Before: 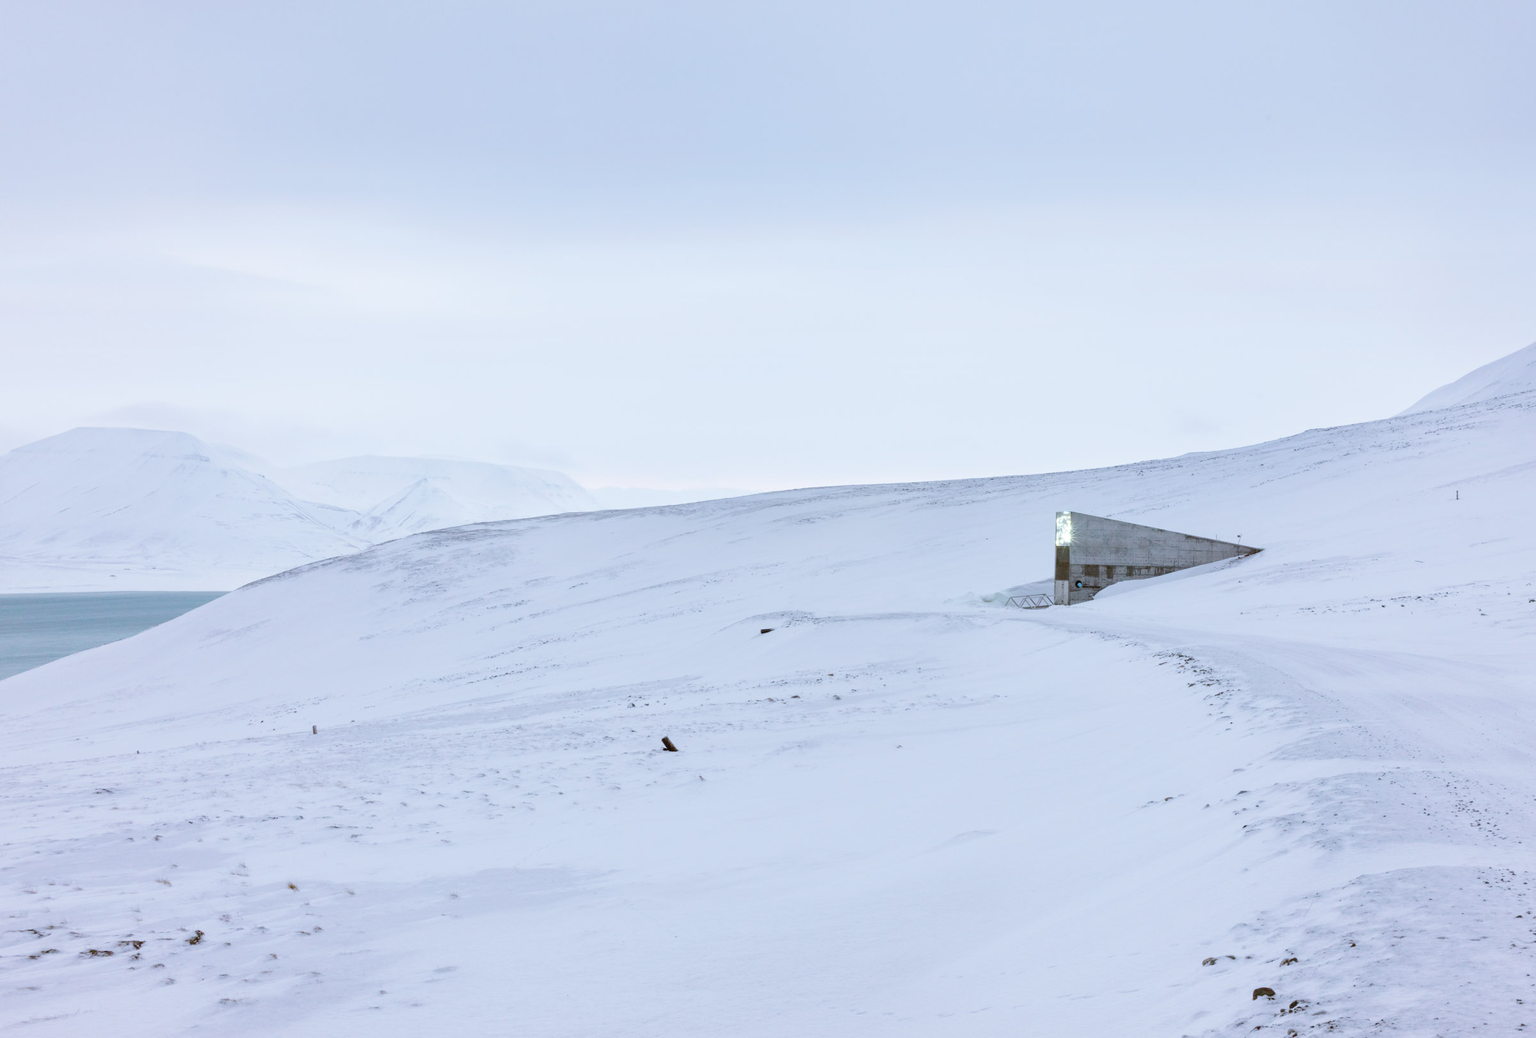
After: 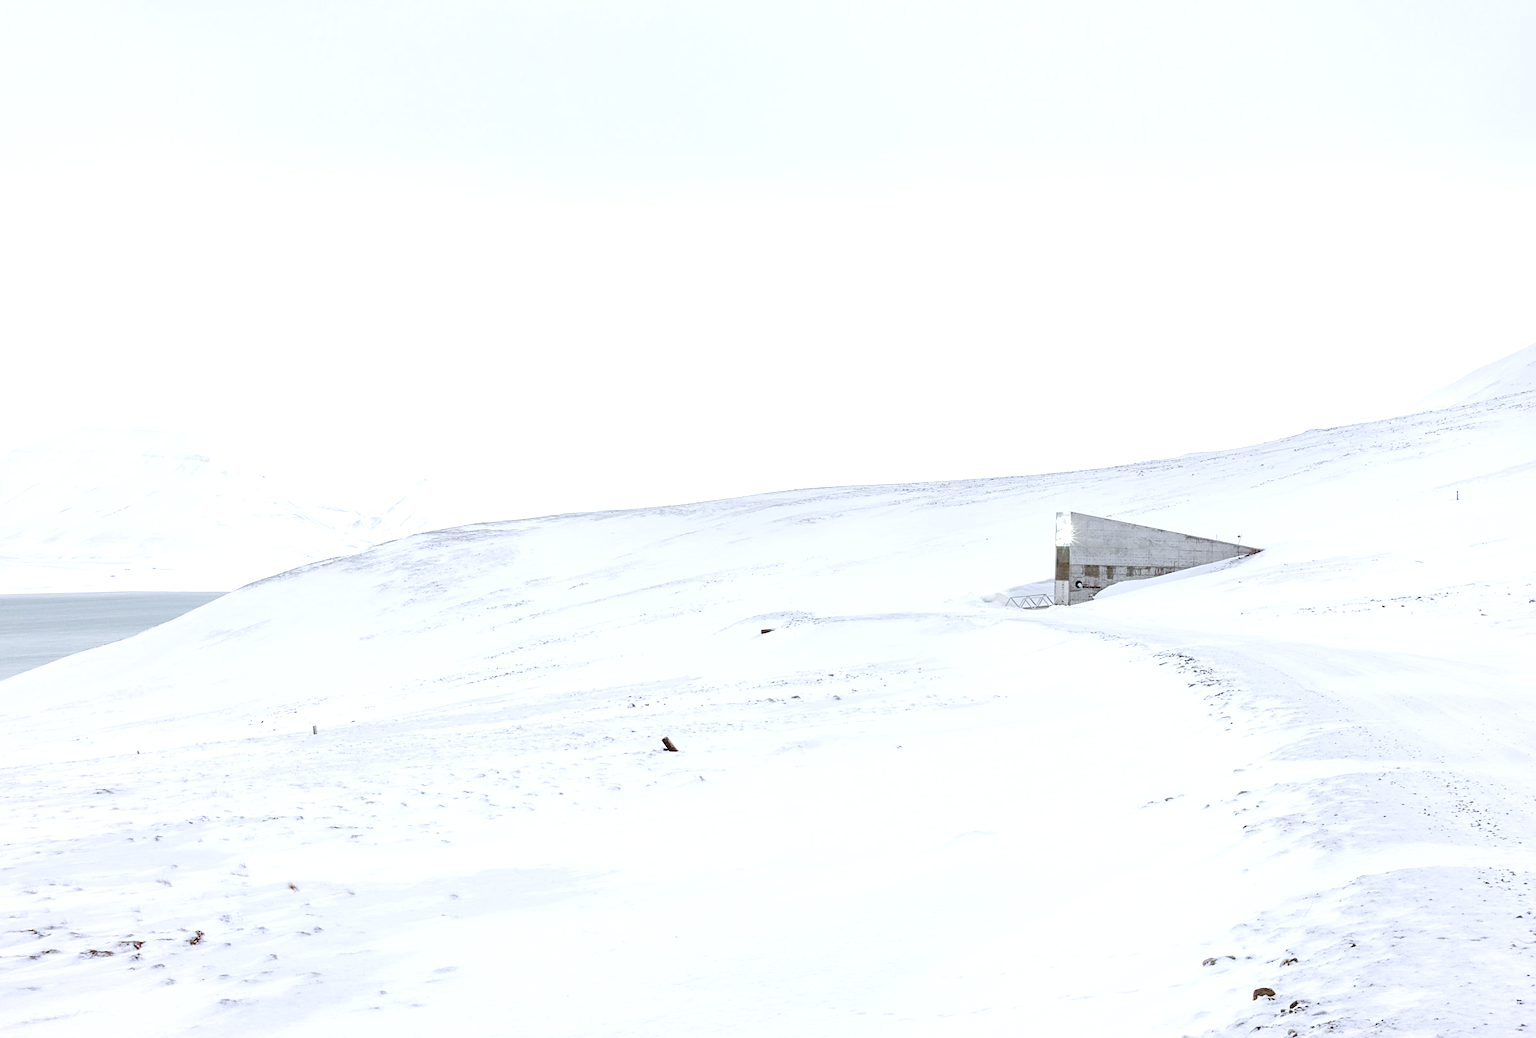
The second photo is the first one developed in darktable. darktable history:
sharpen: on, module defaults
exposure: exposure 0.403 EV, compensate highlight preservation false
tone equalizer: -8 EV 0.99 EV, -7 EV 1.01 EV, -6 EV 1.03 EV, -5 EV 0.993 EV, -4 EV 1.01 EV, -3 EV 0.717 EV, -2 EV 0.523 EV, -1 EV 0.235 EV, edges refinement/feathering 500, mask exposure compensation -1.57 EV, preserve details no
color zones: curves: ch0 [(0, 0.48) (0.209, 0.398) (0.305, 0.332) (0.429, 0.493) (0.571, 0.5) (0.714, 0.5) (0.857, 0.5) (1, 0.48)]; ch1 [(0, 0.736) (0.143, 0.625) (0.225, 0.371) (0.429, 0.256) (0.571, 0.241) (0.714, 0.213) (0.857, 0.48) (1, 0.736)]; ch2 [(0, 0.448) (0.143, 0.498) (0.286, 0.5) (0.429, 0.5) (0.571, 0.5) (0.714, 0.5) (0.857, 0.5) (1, 0.448)]
